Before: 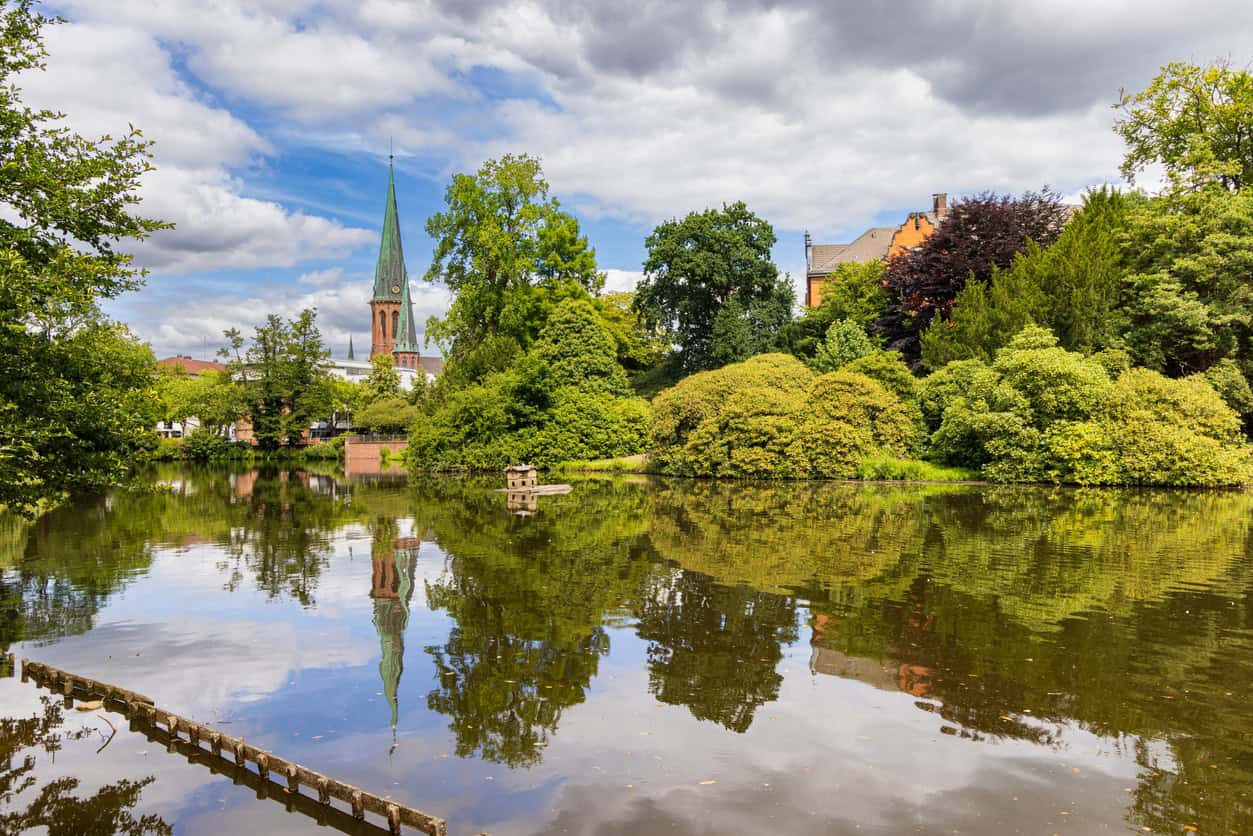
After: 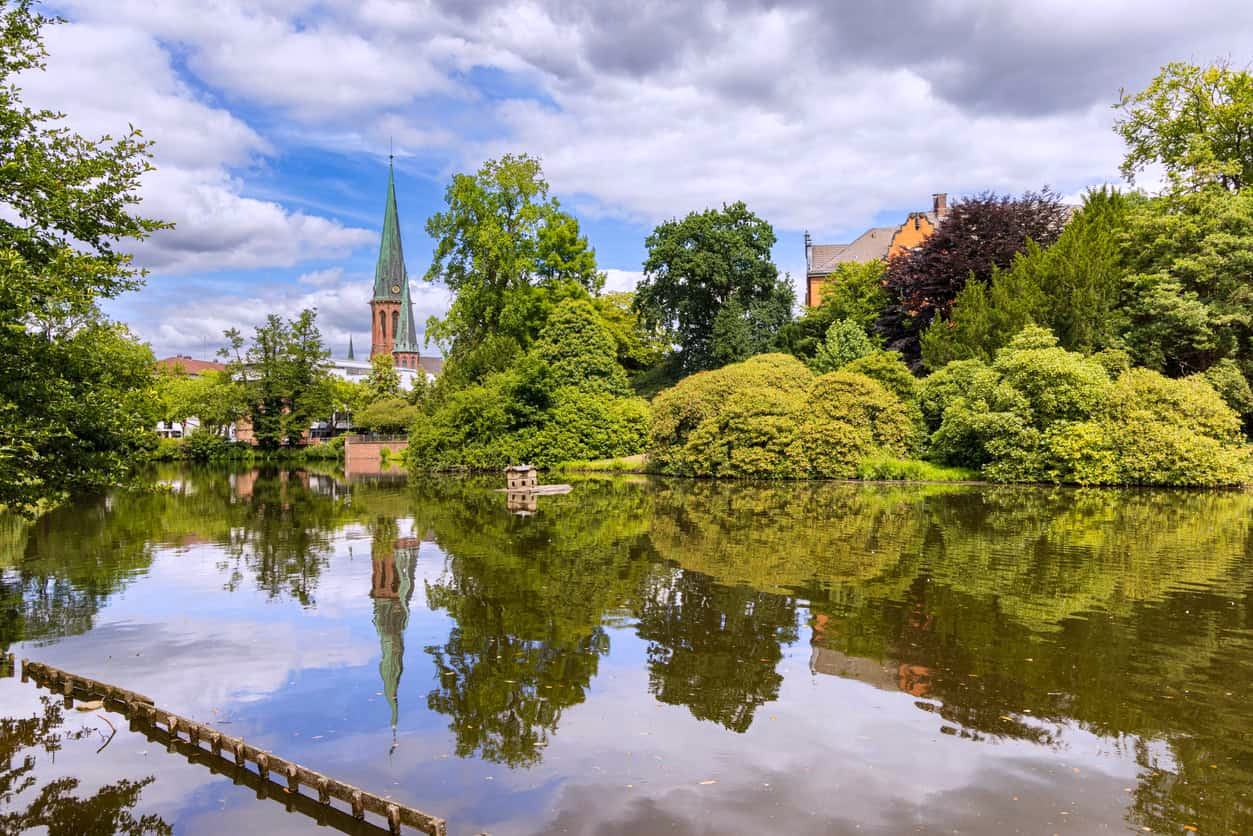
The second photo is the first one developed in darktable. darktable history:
white balance: red 1.004, blue 1.096
exposure: black level correction 0.001, exposure 0.014 EV, compensate highlight preservation false
fill light: on, module defaults
